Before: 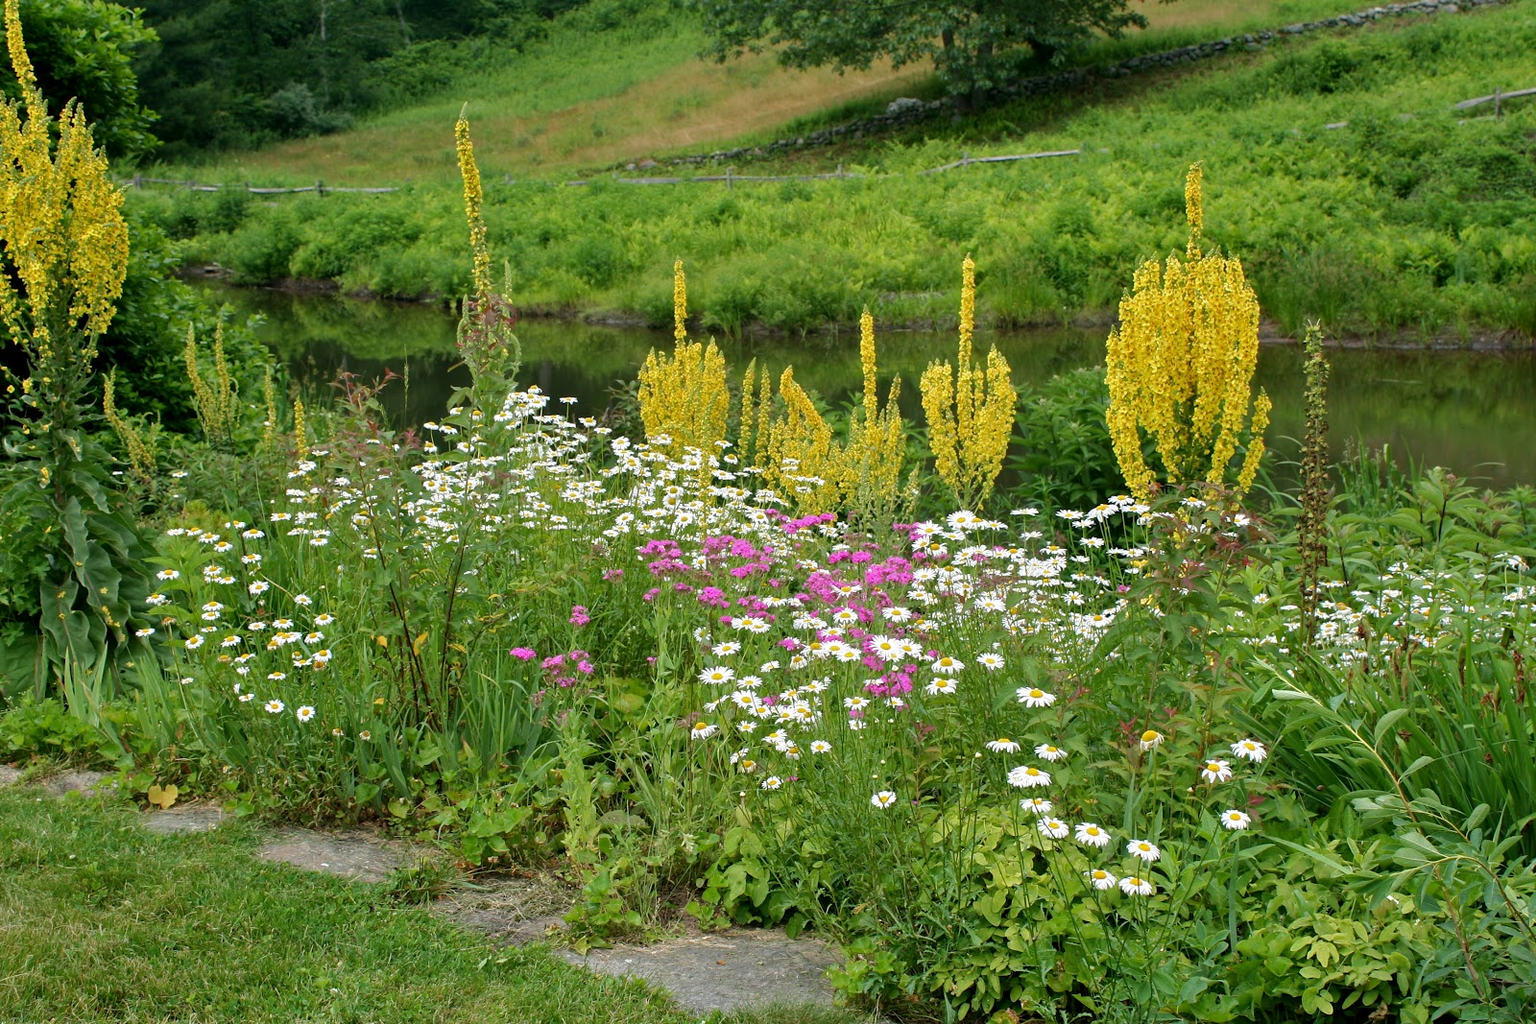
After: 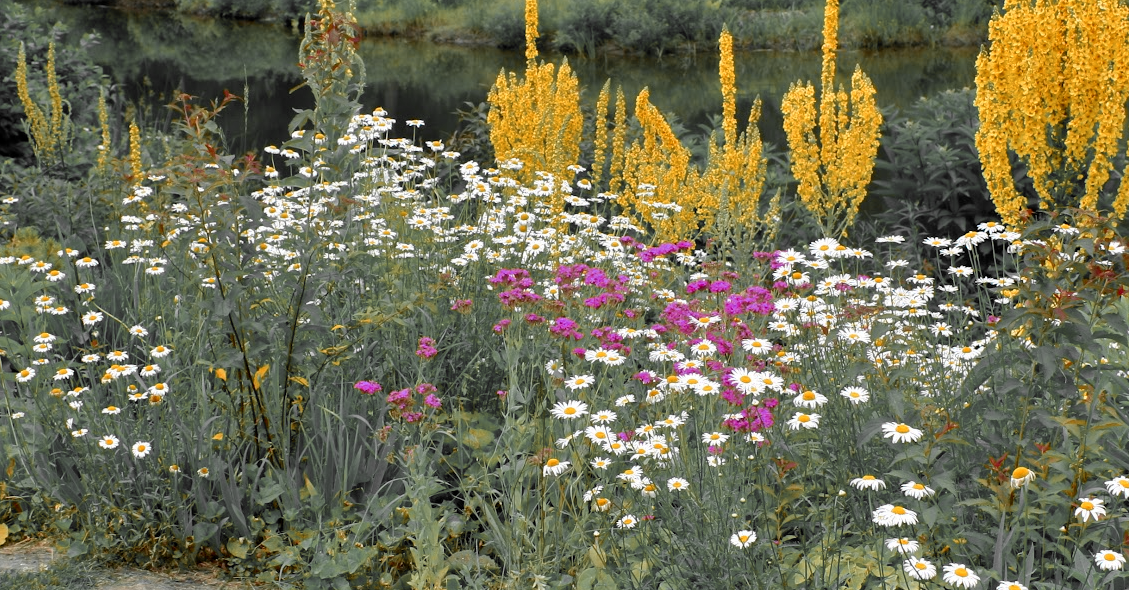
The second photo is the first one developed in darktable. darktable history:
color zones: curves: ch0 [(0, 0.363) (0.128, 0.373) (0.25, 0.5) (0.402, 0.407) (0.521, 0.525) (0.63, 0.559) (0.729, 0.662) (0.867, 0.471)]; ch1 [(0, 0.515) (0.136, 0.618) (0.25, 0.5) (0.378, 0) (0.516, 0) (0.622, 0.593) (0.737, 0.819) (0.87, 0.593)]; ch2 [(0, 0.529) (0.128, 0.471) (0.282, 0.451) (0.386, 0.662) (0.516, 0.525) (0.633, 0.554) (0.75, 0.62) (0.875, 0.441)]
crop: left 11.123%, top 27.61%, right 18.3%, bottom 17.034%
